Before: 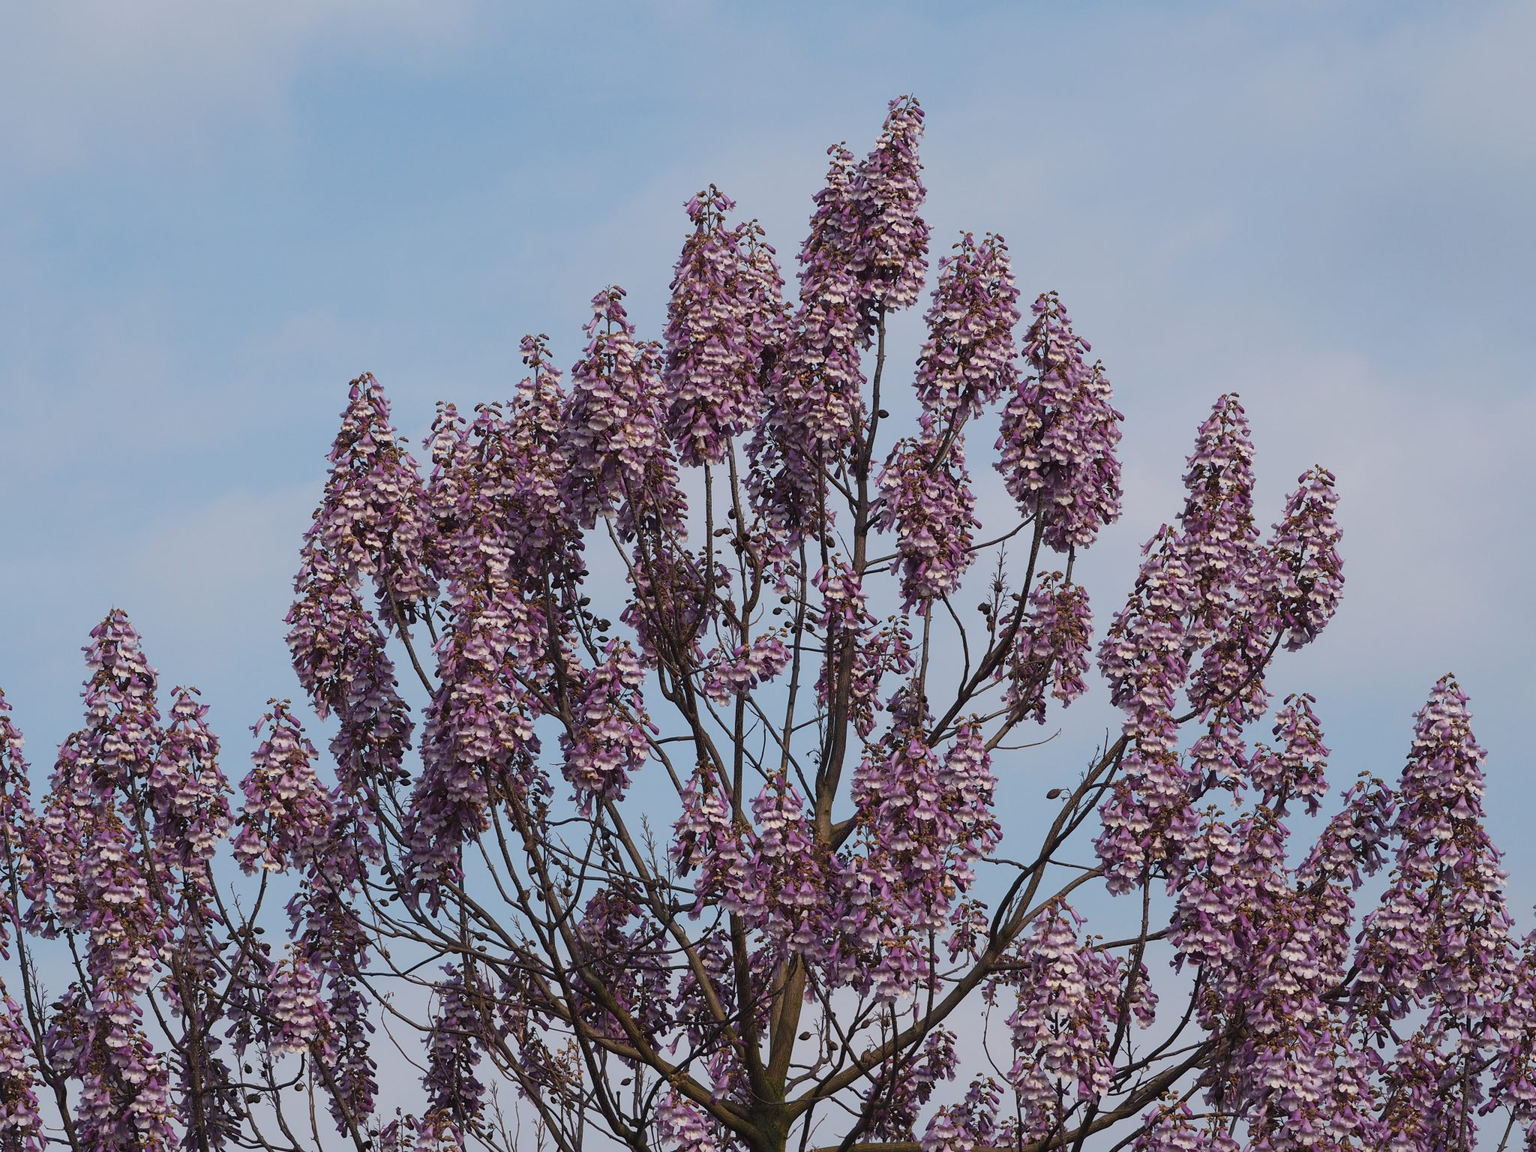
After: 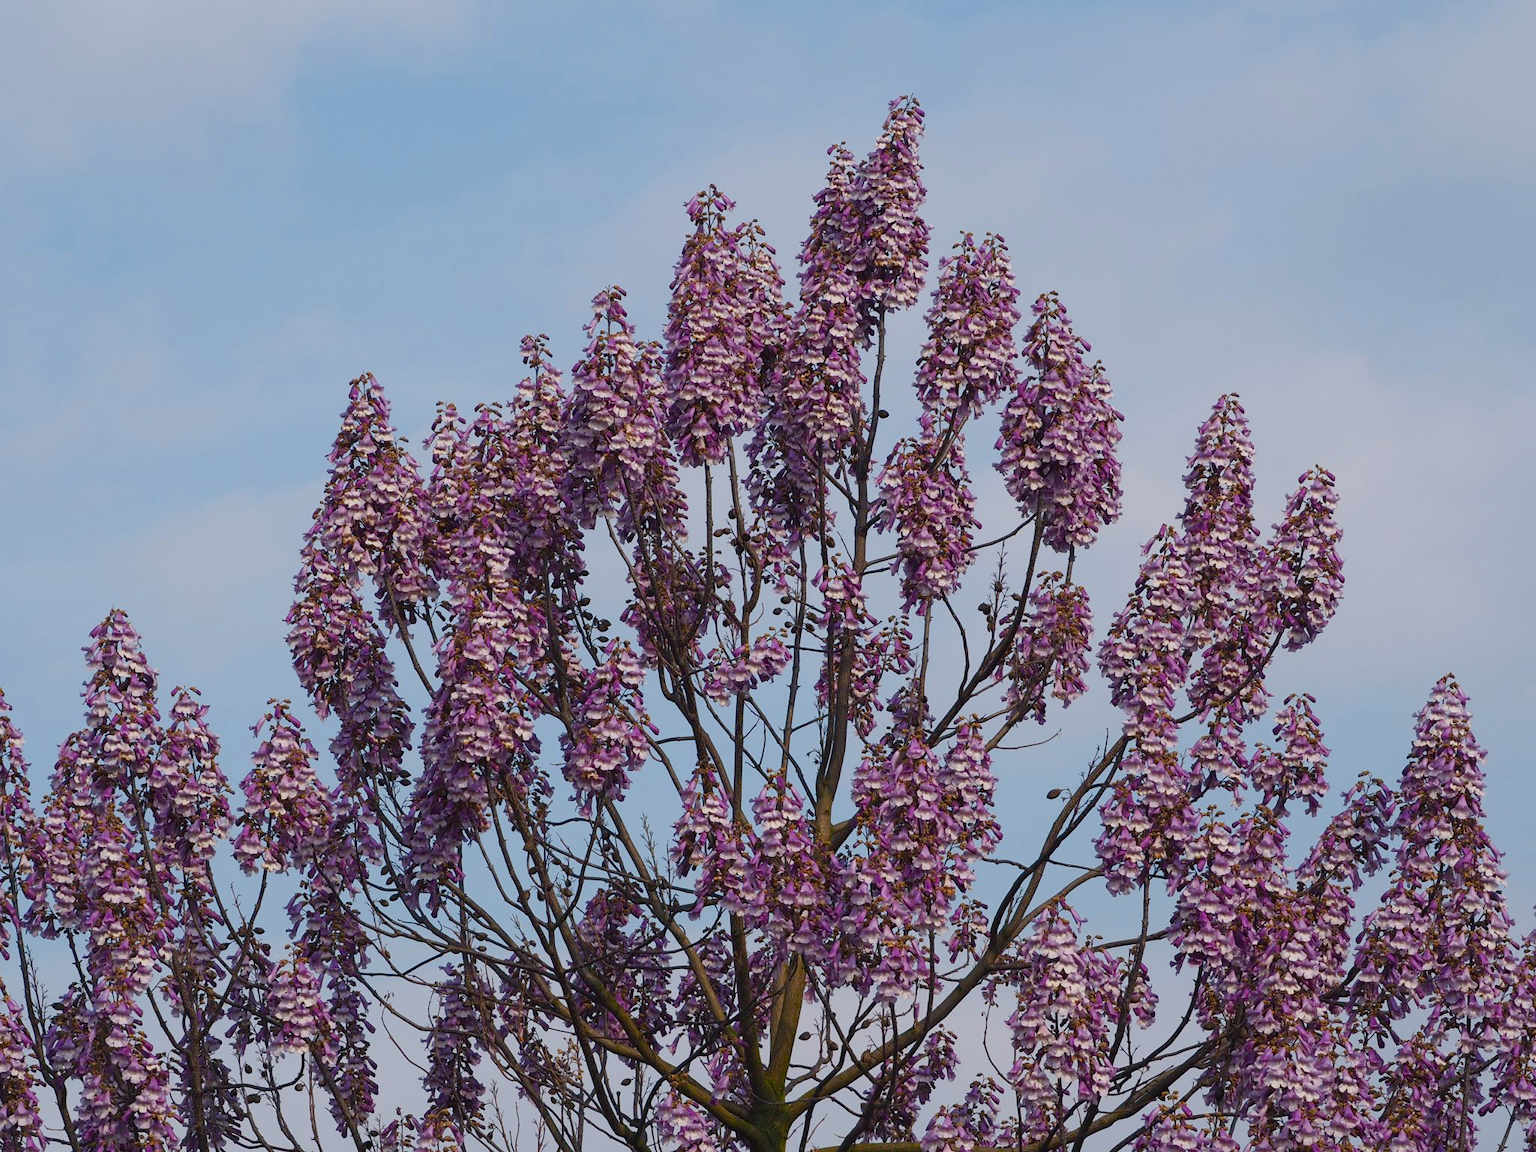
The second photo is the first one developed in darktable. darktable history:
color balance rgb: shadows lift › chroma 2.029%, shadows lift › hue 217.38°, perceptual saturation grading › global saturation 20%, perceptual saturation grading › highlights -25.107%, perceptual saturation grading › shadows 49.69%
